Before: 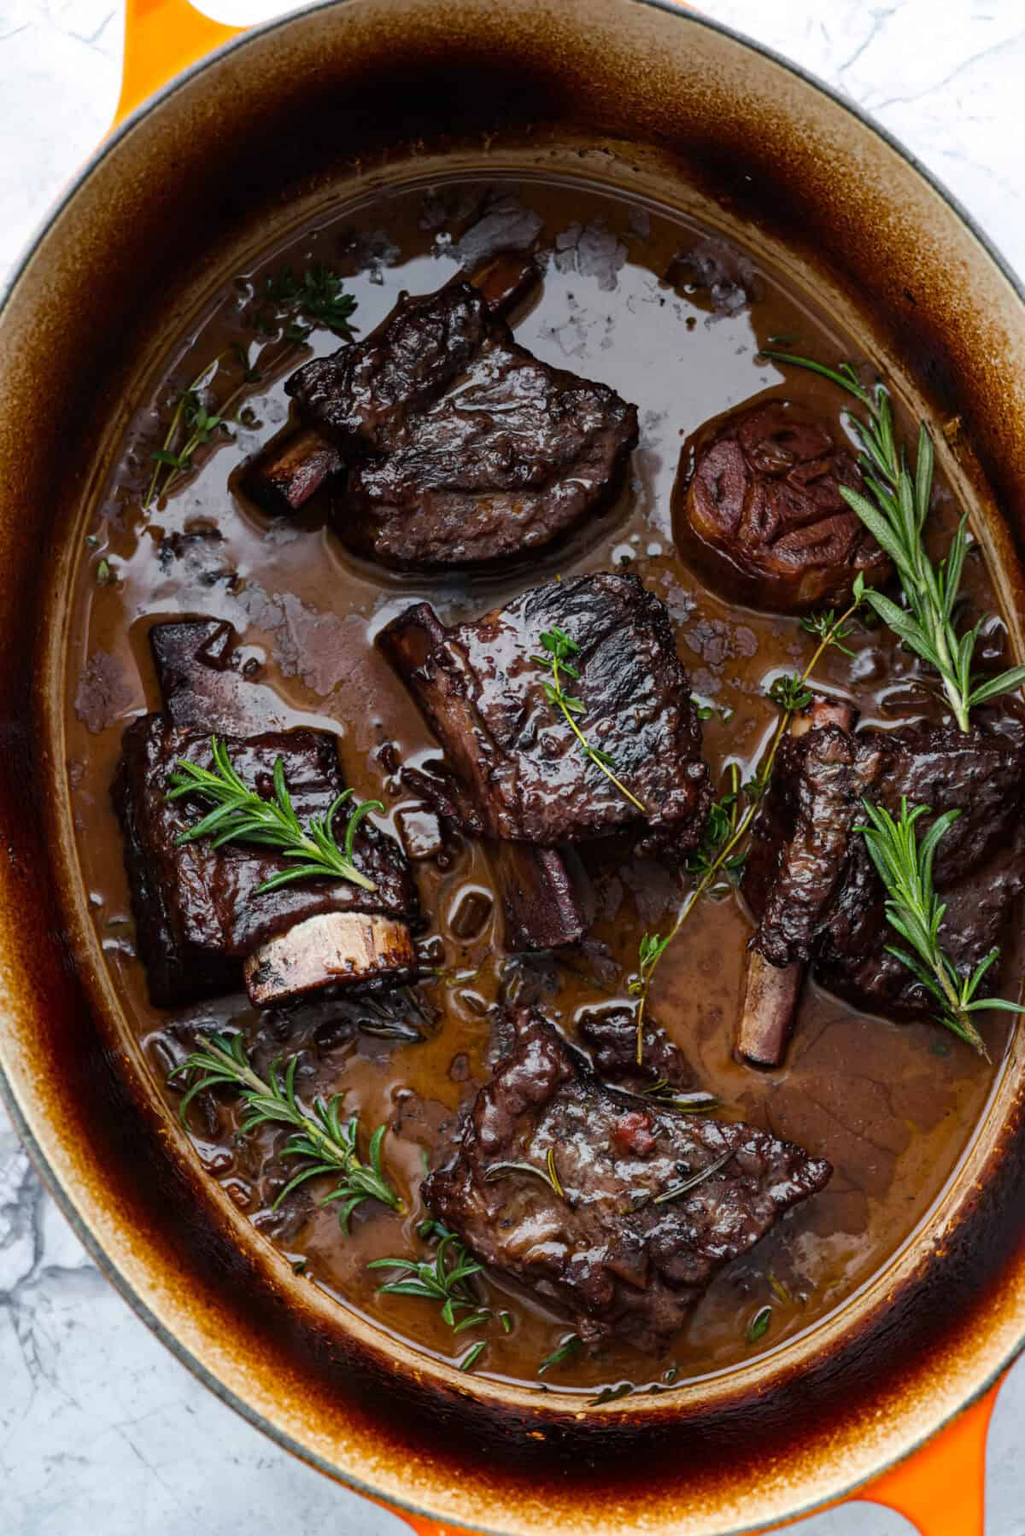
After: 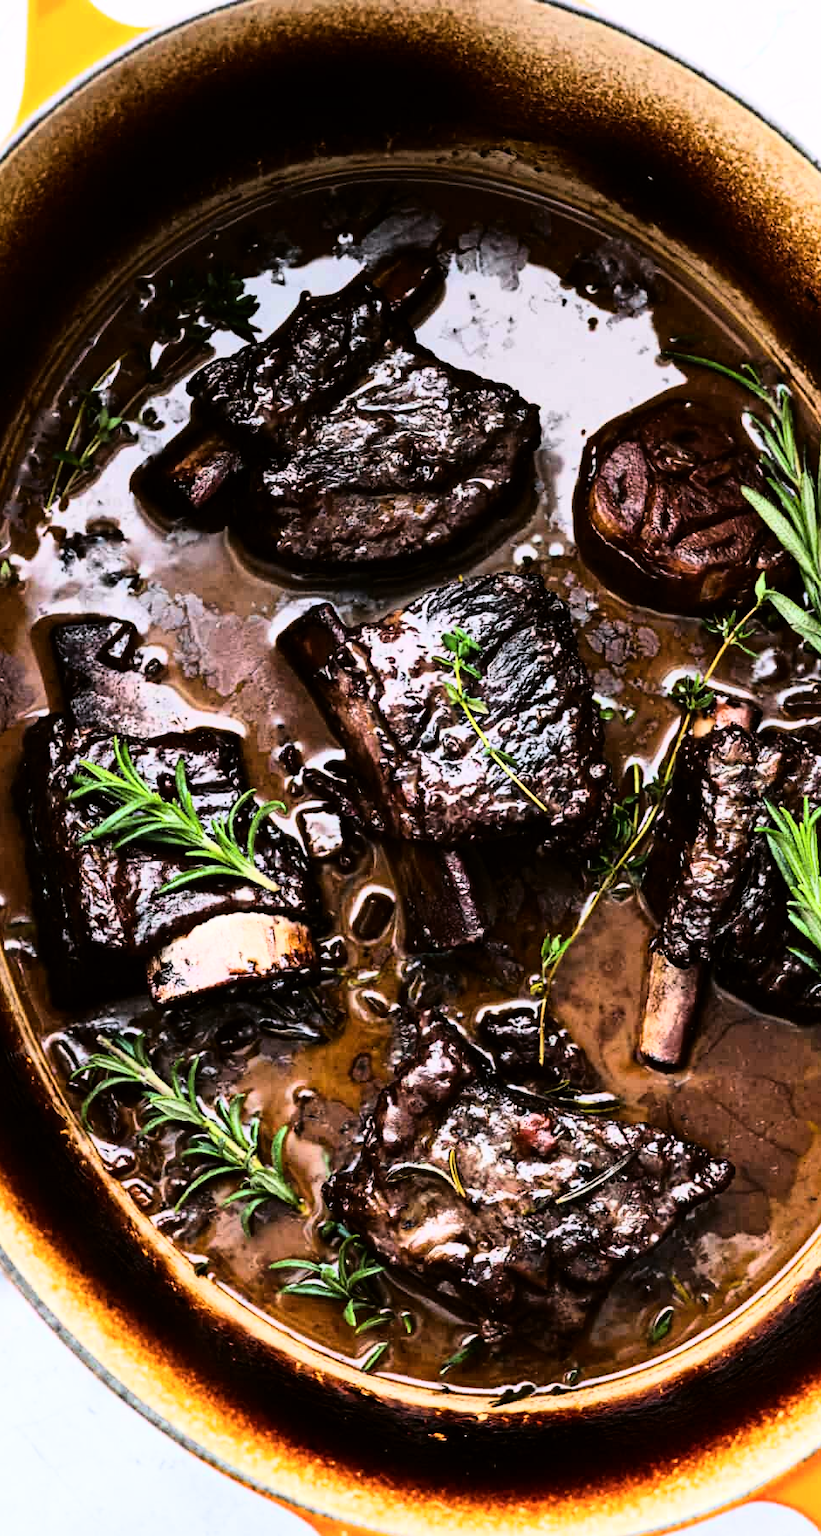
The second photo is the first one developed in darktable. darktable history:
rgb curve: curves: ch0 [(0, 0) (0.21, 0.15) (0.24, 0.21) (0.5, 0.75) (0.75, 0.96) (0.89, 0.99) (1, 1)]; ch1 [(0, 0.02) (0.21, 0.13) (0.25, 0.2) (0.5, 0.67) (0.75, 0.9) (0.89, 0.97) (1, 1)]; ch2 [(0, 0.02) (0.21, 0.13) (0.25, 0.2) (0.5, 0.67) (0.75, 0.9) (0.89, 0.97) (1, 1)], compensate middle gray true
crop and rotate: left 9.597%, right 10.195%
color correction: highlights a* 3.12, highlights b* -1.55, shadows a* -0.101, shadows b* 2.52, saturation 0.98
